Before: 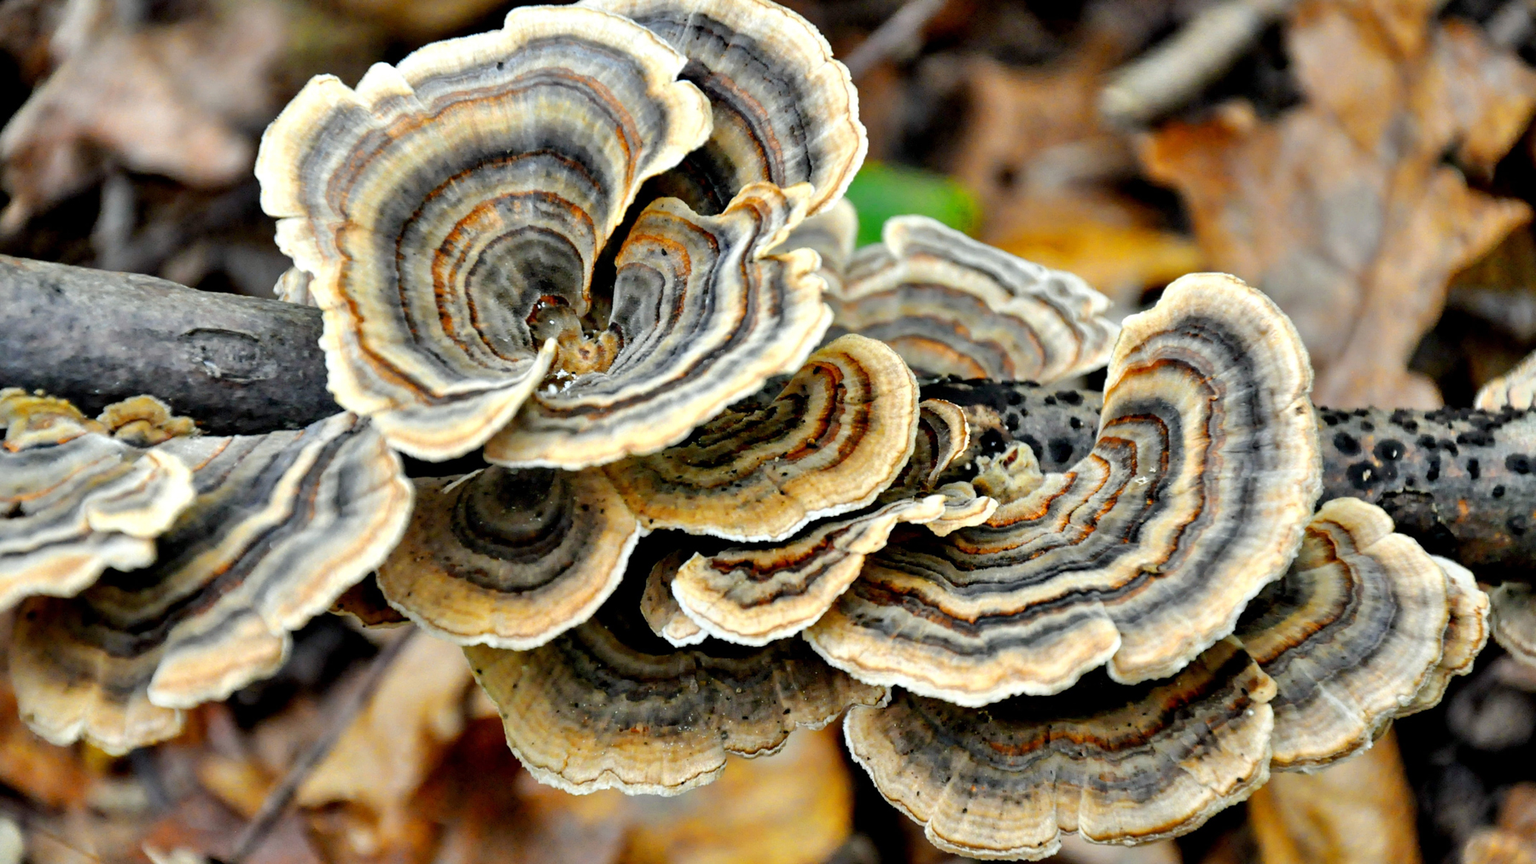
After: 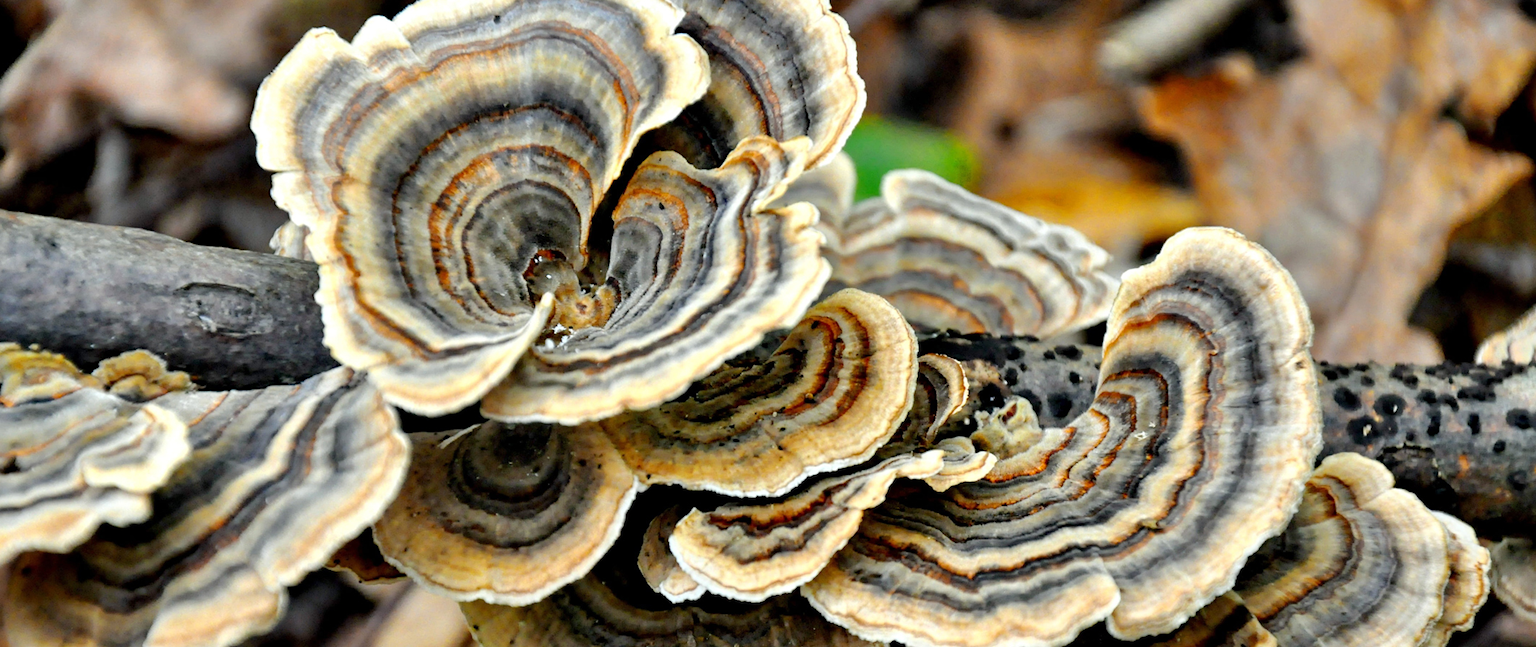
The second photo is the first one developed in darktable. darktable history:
crop: left 0.387%, top 5.469%, bottom 19.809%
